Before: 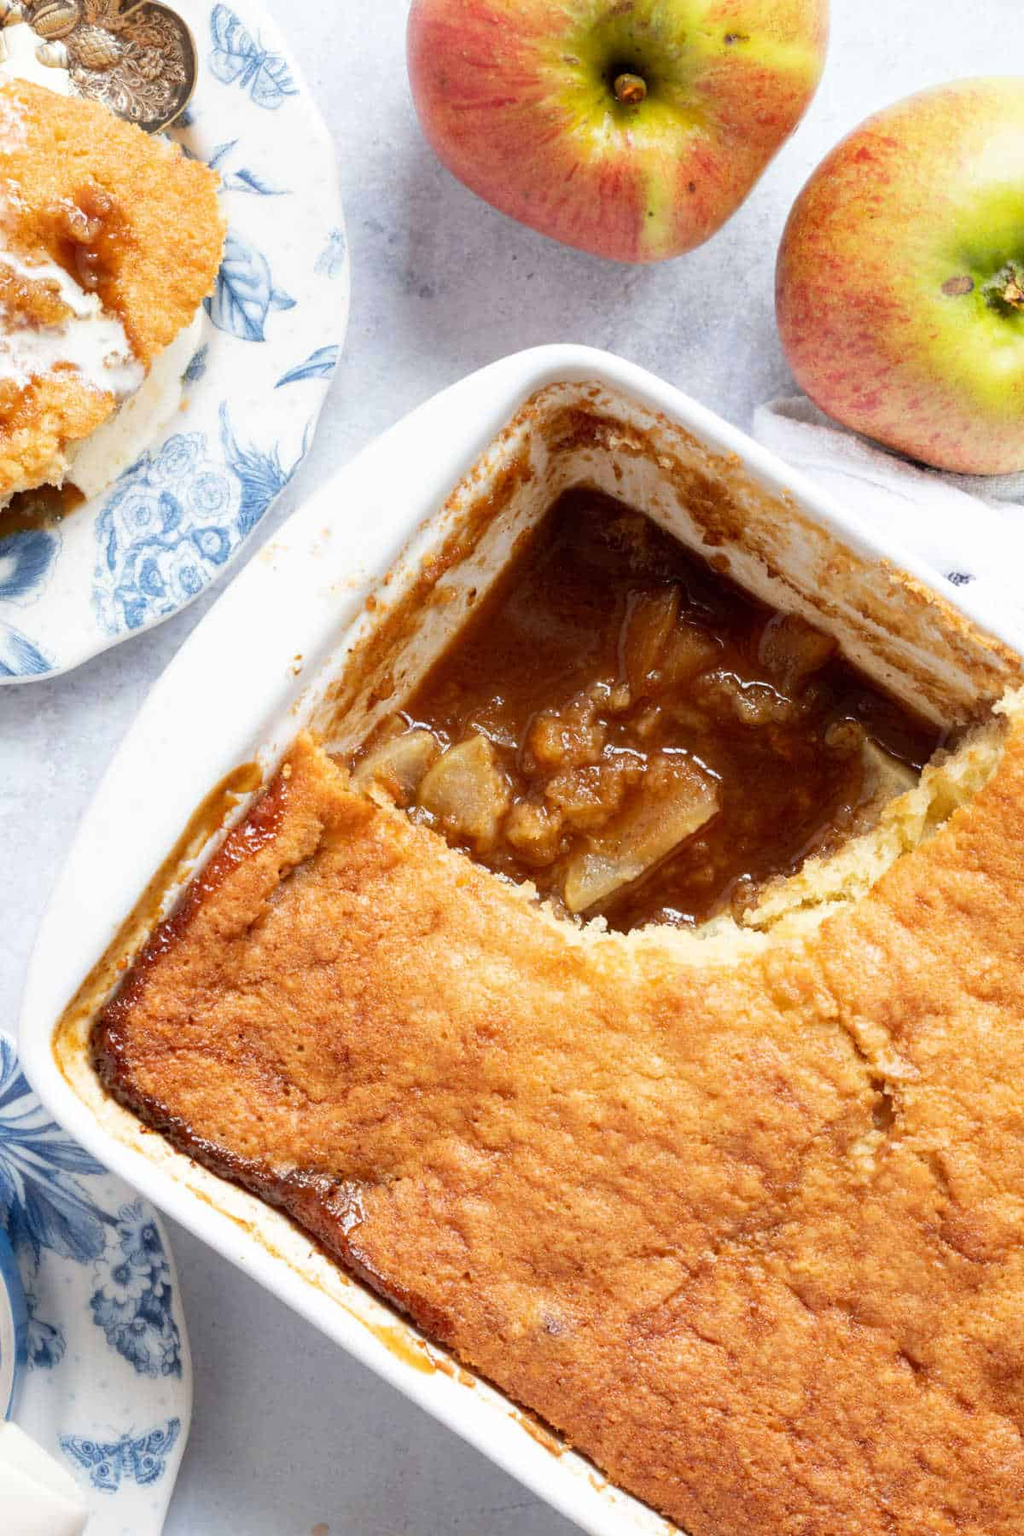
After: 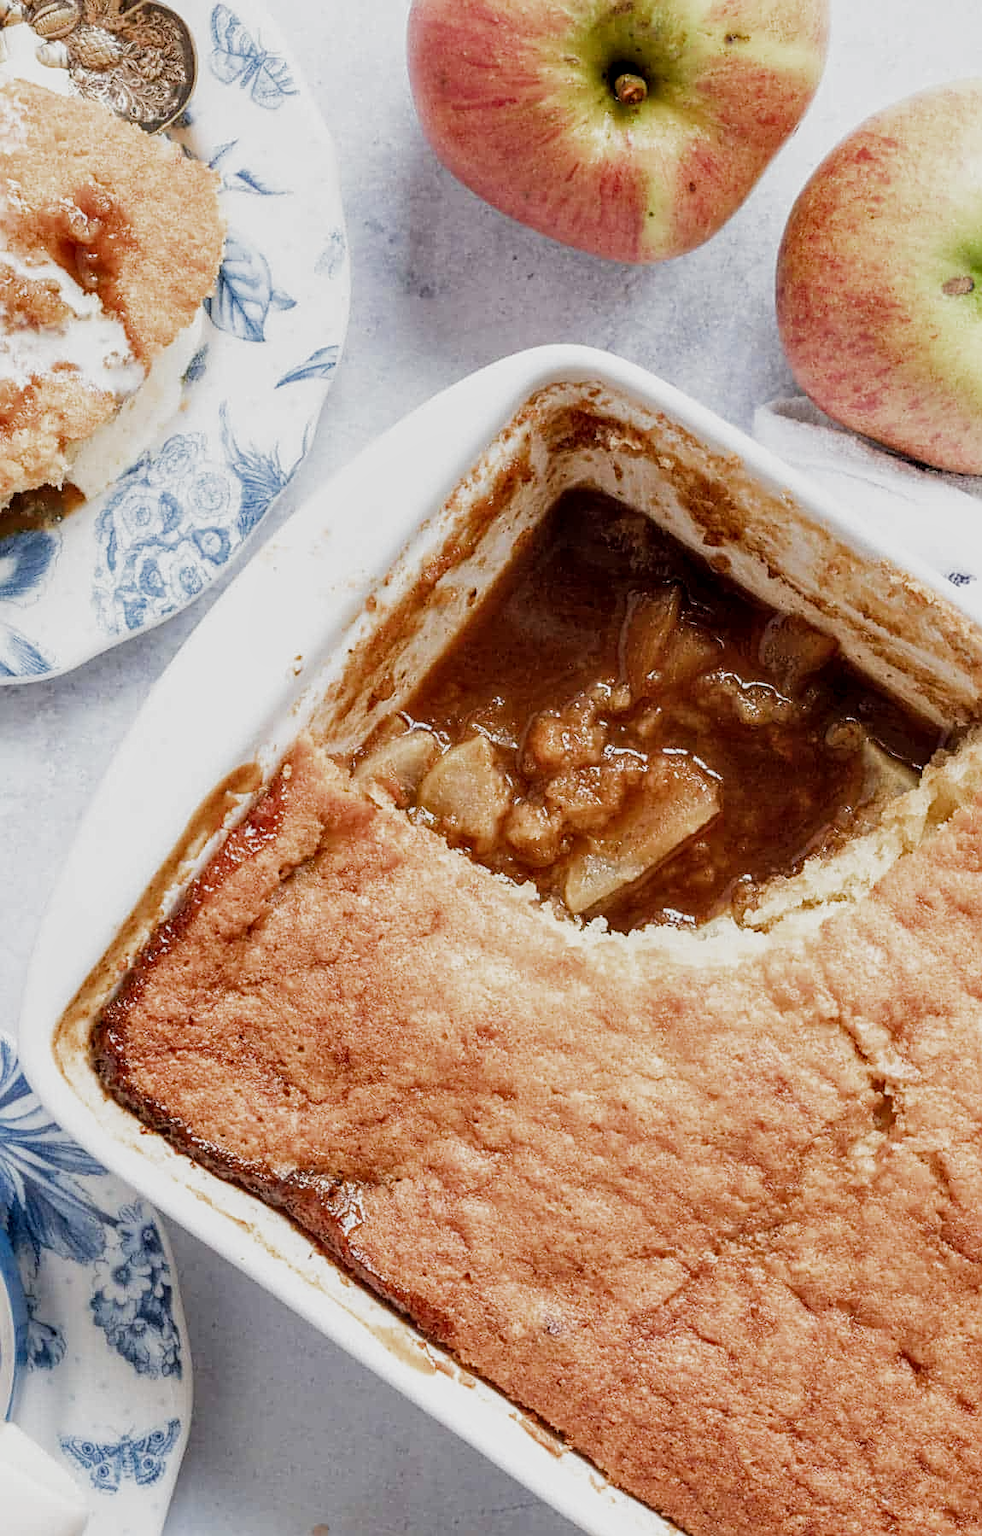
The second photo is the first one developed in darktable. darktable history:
crop: right 4.019%, bottom 0.049%
local contrast: on, module defaults
sharpen: on, module defaults
filmic rgb: black relative exposure -11.35 EV, white relative exposure 3.23 EV, hardness 6.78, add noise in highlights 0, color science v3 (2019), use custom middle-gray values true, contrast in highlights soft
